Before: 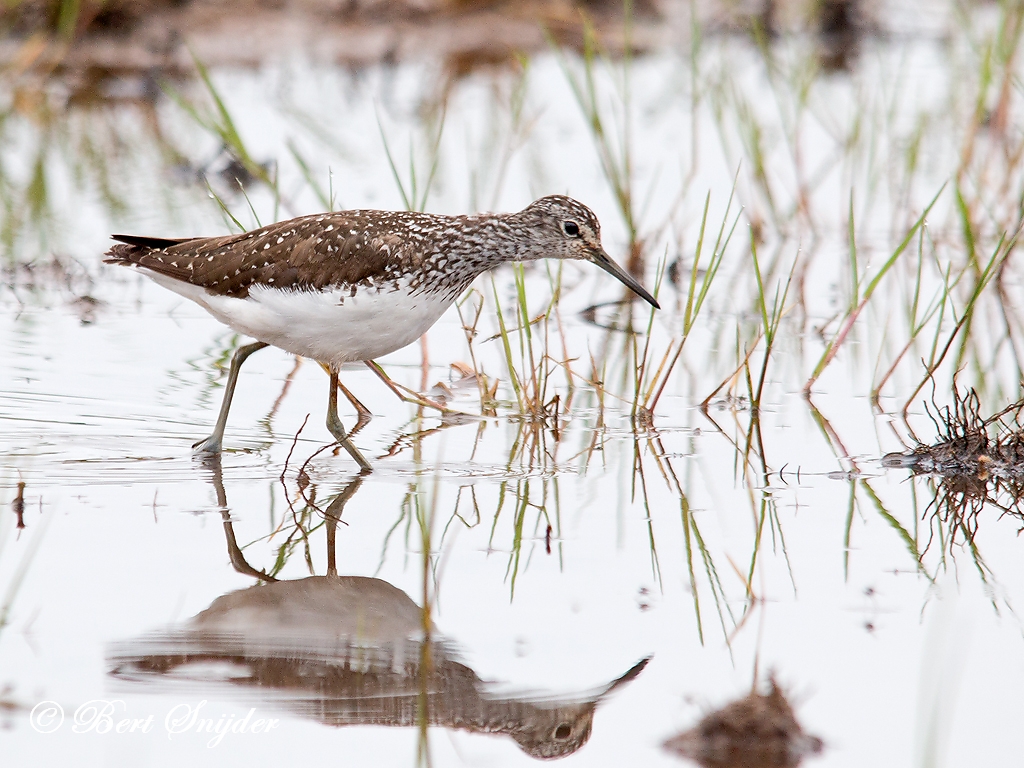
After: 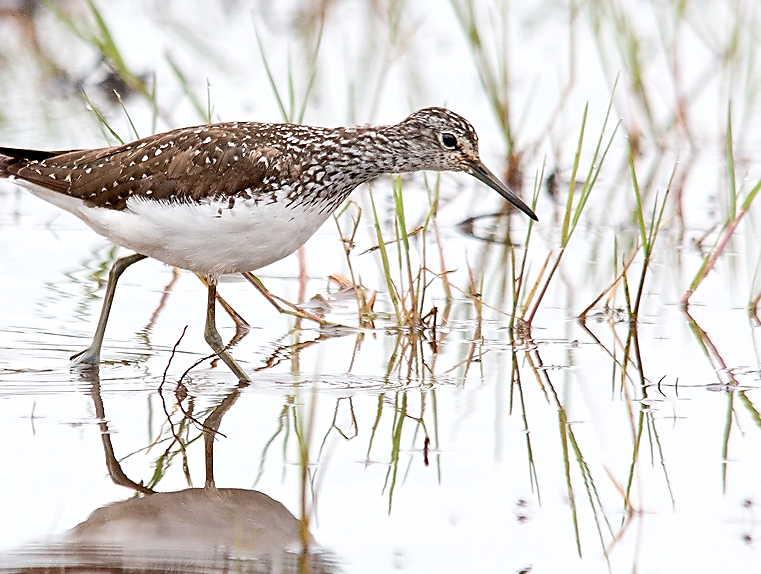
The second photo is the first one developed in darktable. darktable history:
sharpen: on, module defaults
tone equalizer: on, module defaults
crop and rotate: left 11.916%, top 11.486%, right 13.699%, bottom 13.704%
exposure: exposure 0.135 EV, compensate highlight preservation false
